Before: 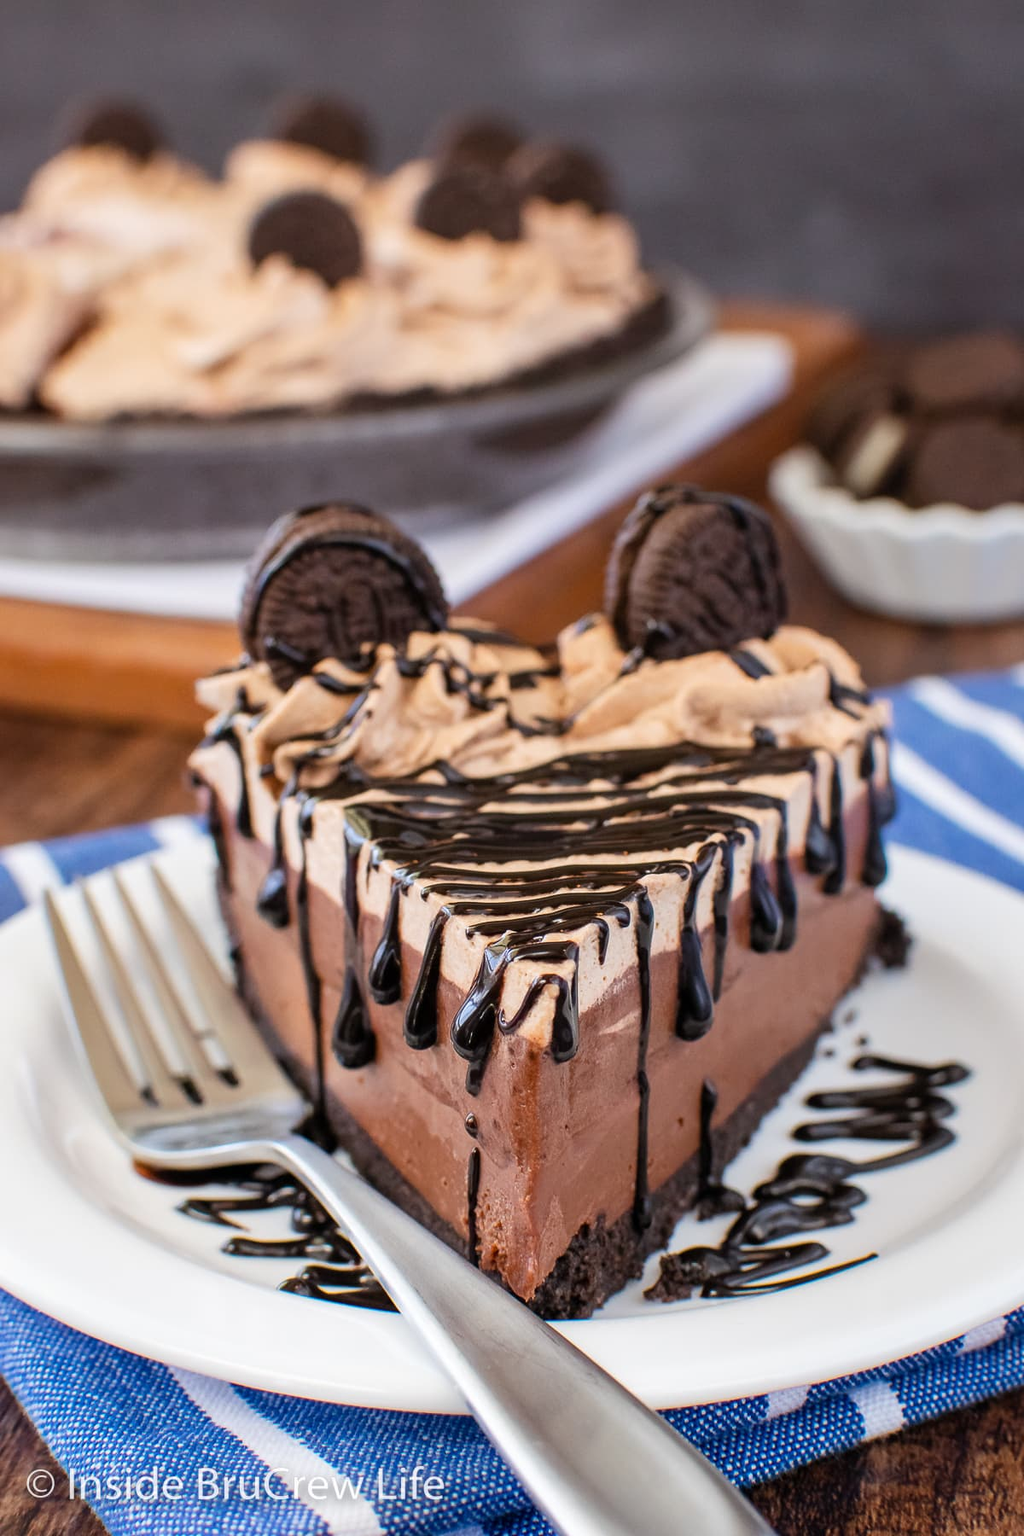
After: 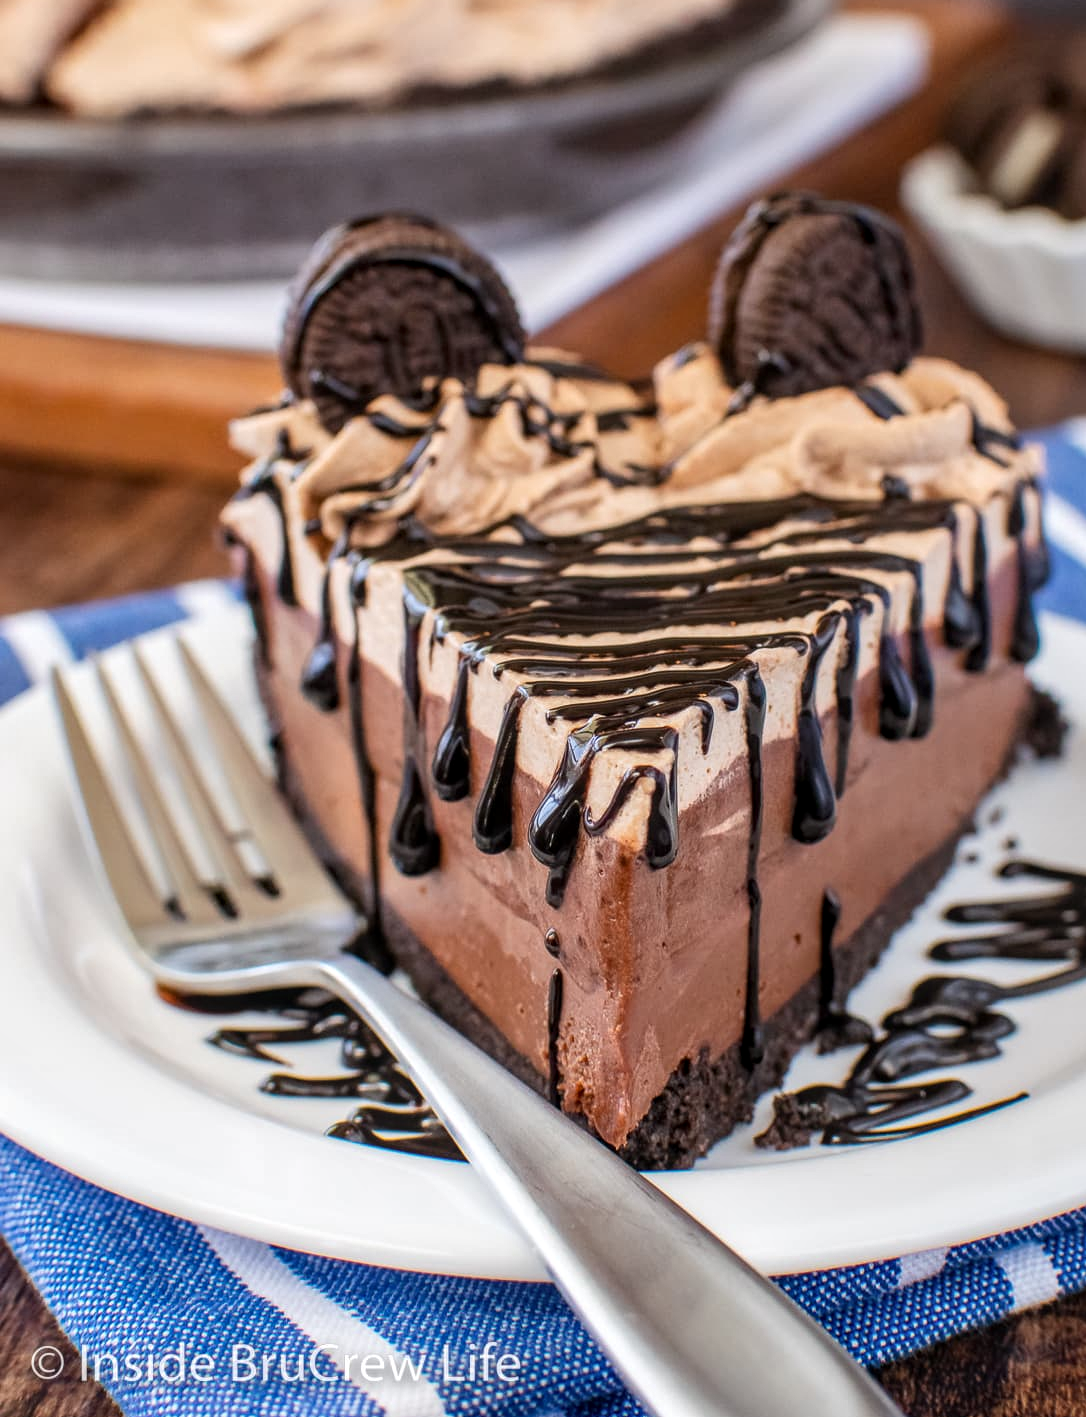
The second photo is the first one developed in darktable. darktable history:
local contrast: on, module defaults
crop: top 20.916%, right 9.437%, bottom 0.316%
